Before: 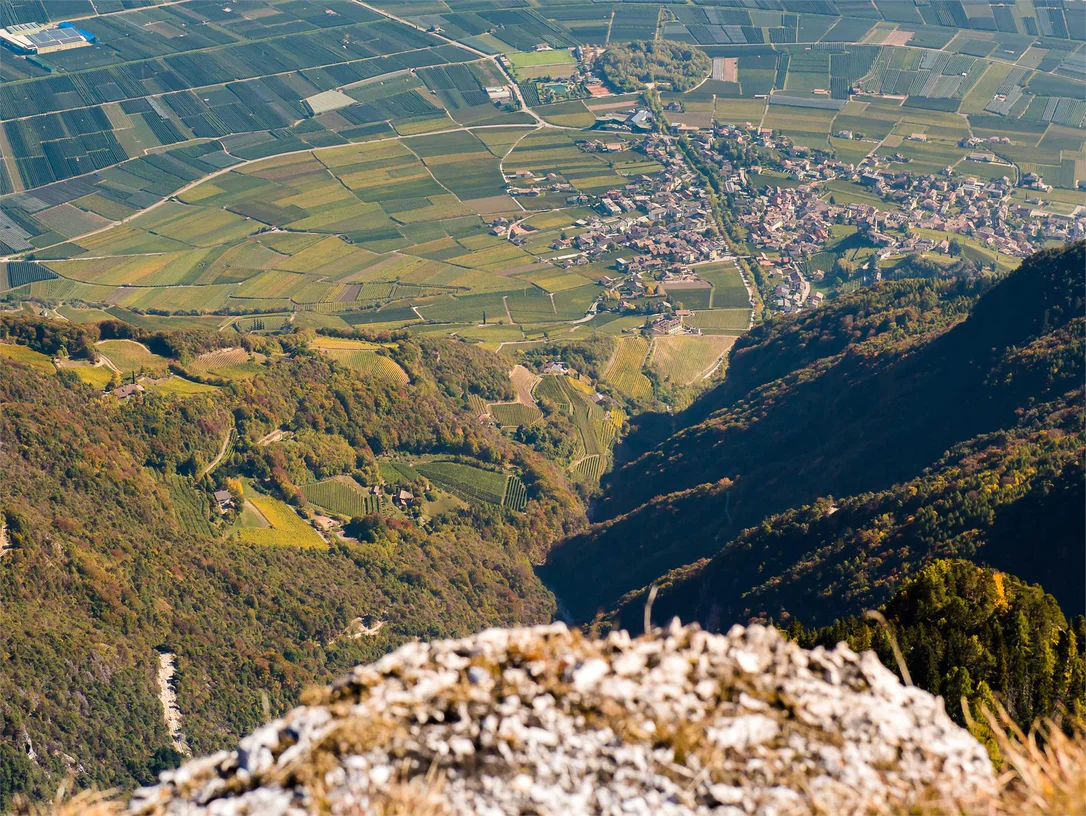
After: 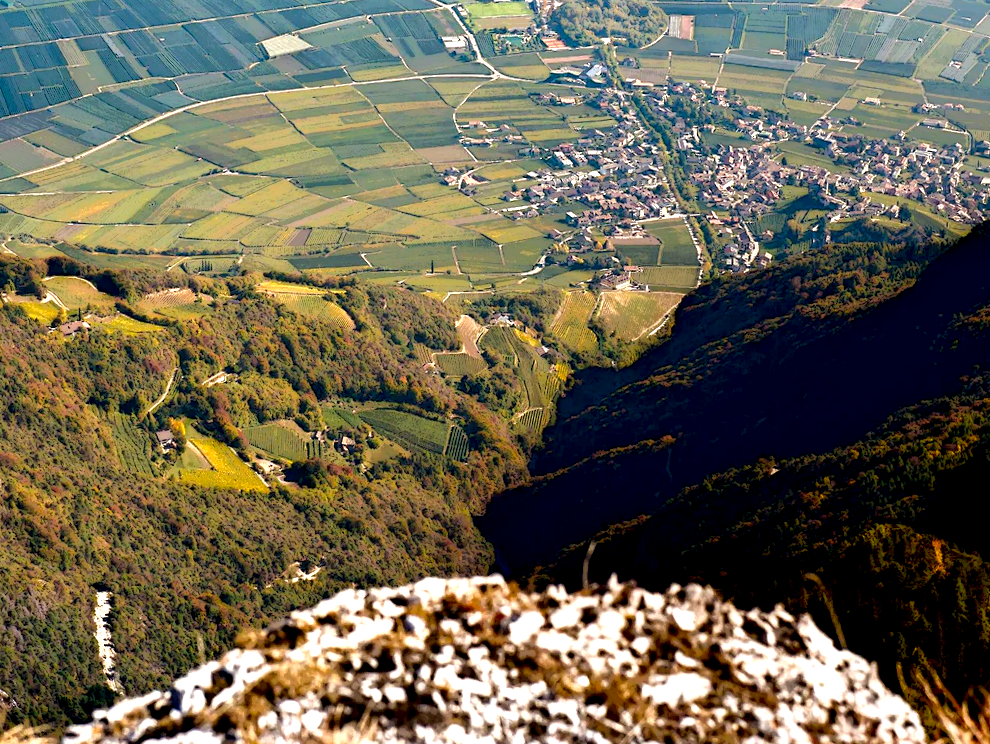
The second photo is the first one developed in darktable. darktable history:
local contrast: highlights 0%, shadows 198%, detail 164%, midtone range 0.001
crop and rotate: angle -1.96°, left 3.097%, top 4.154%, right 1.586%, bottom 0.529%
exposure: black level correction 0, exposure 1.1 EV, compensate exposure bias true, compensate highlight preservation false
